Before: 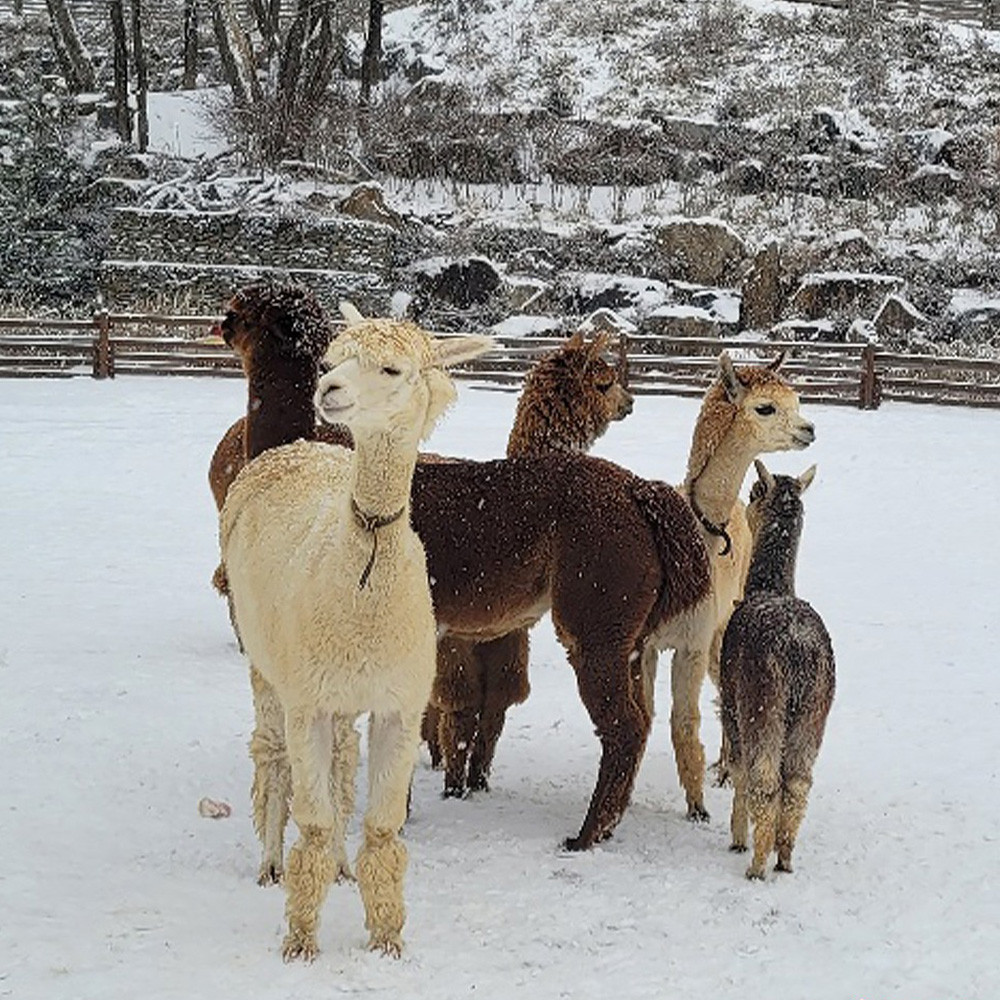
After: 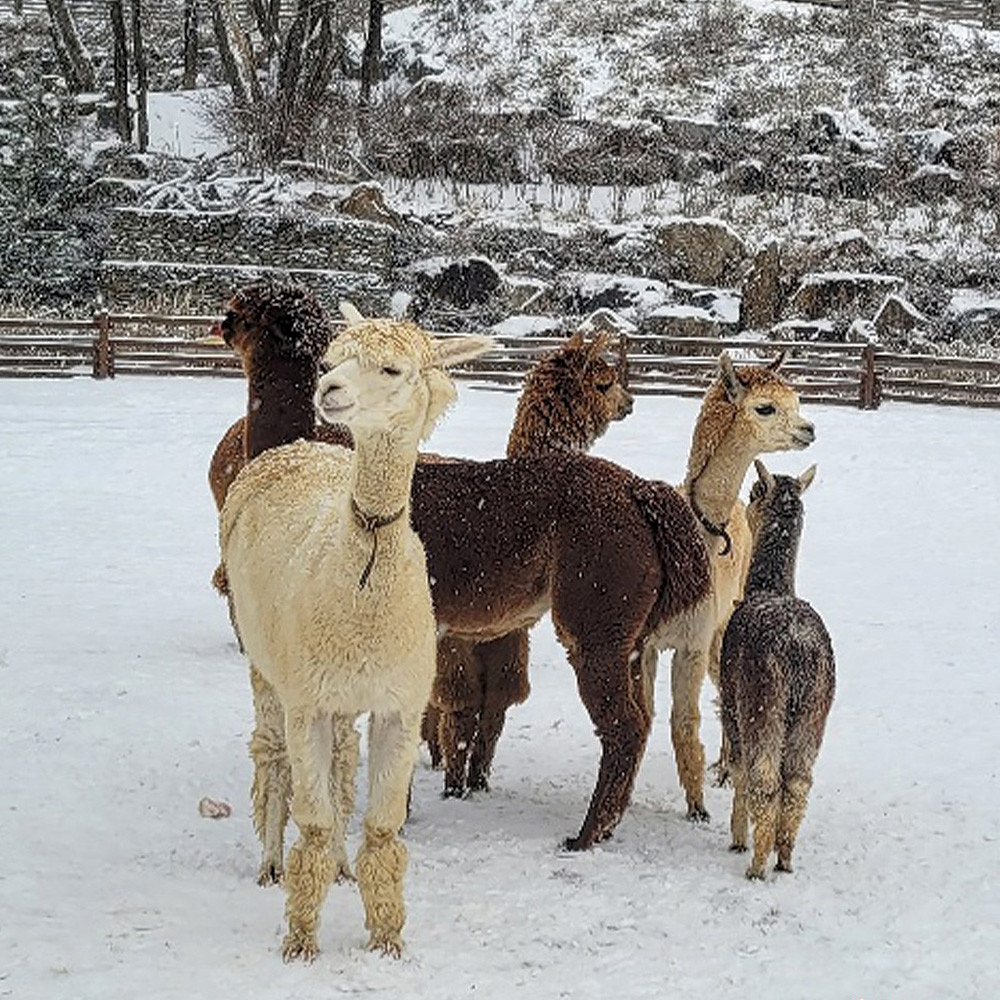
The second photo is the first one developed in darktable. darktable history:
local contrast: highlights 99%, shadows 86%, detail 160%, midtone range 0.2
exposure: black level correction 0, compensate exposure bias true, compensate highlight preservation false
